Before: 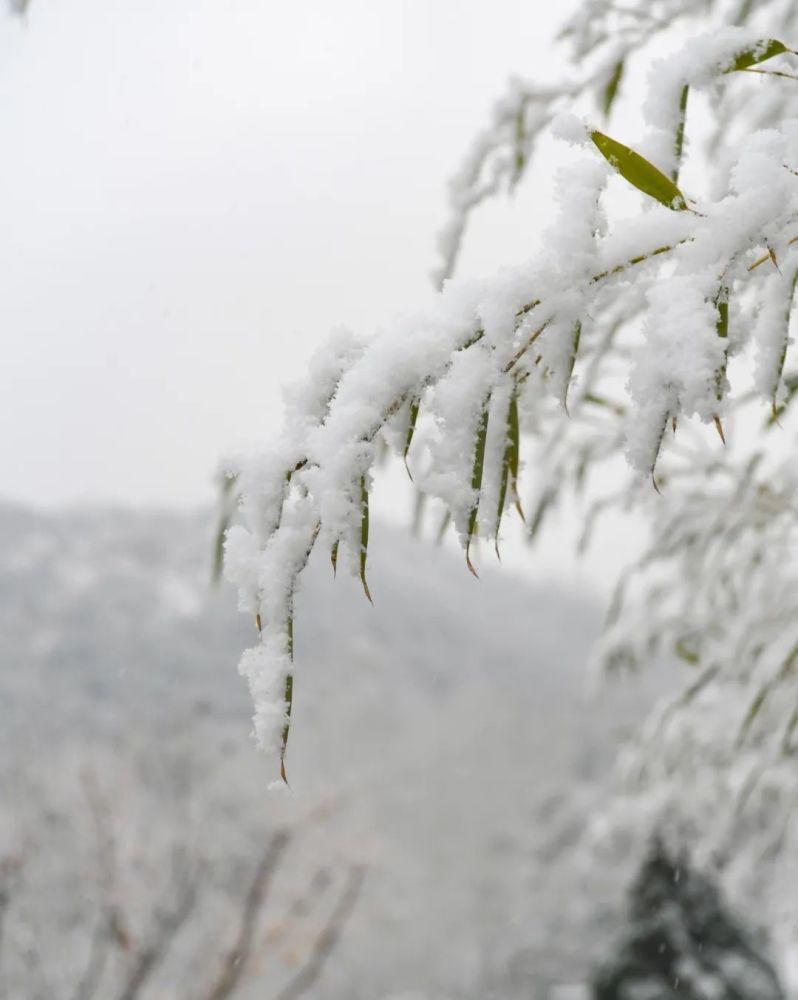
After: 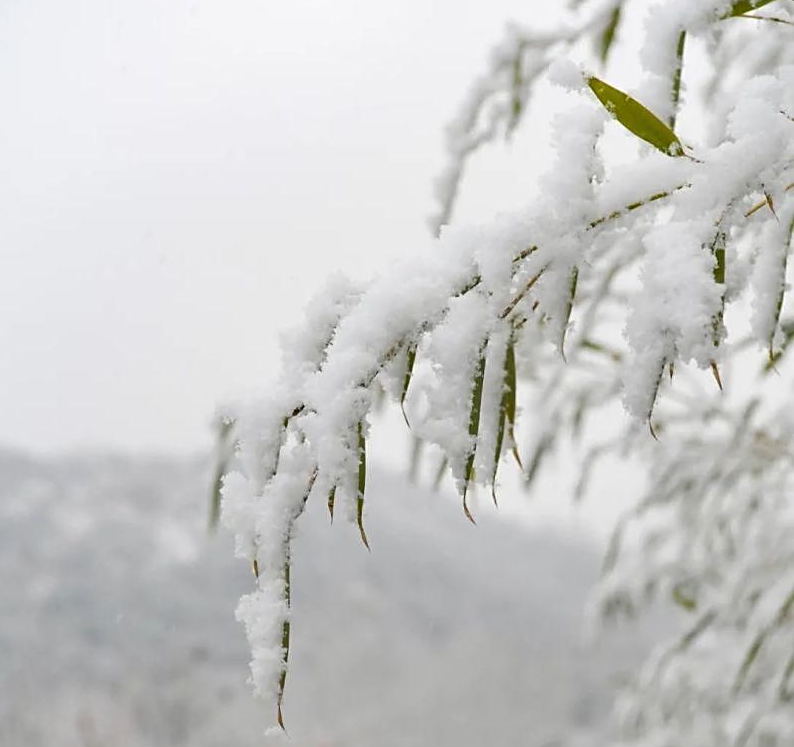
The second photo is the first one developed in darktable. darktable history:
tone equalizer: on, module defaults
crop: left 0.387%, top 5.469%, bottom 19.809%
sharpen: on, module defaults
